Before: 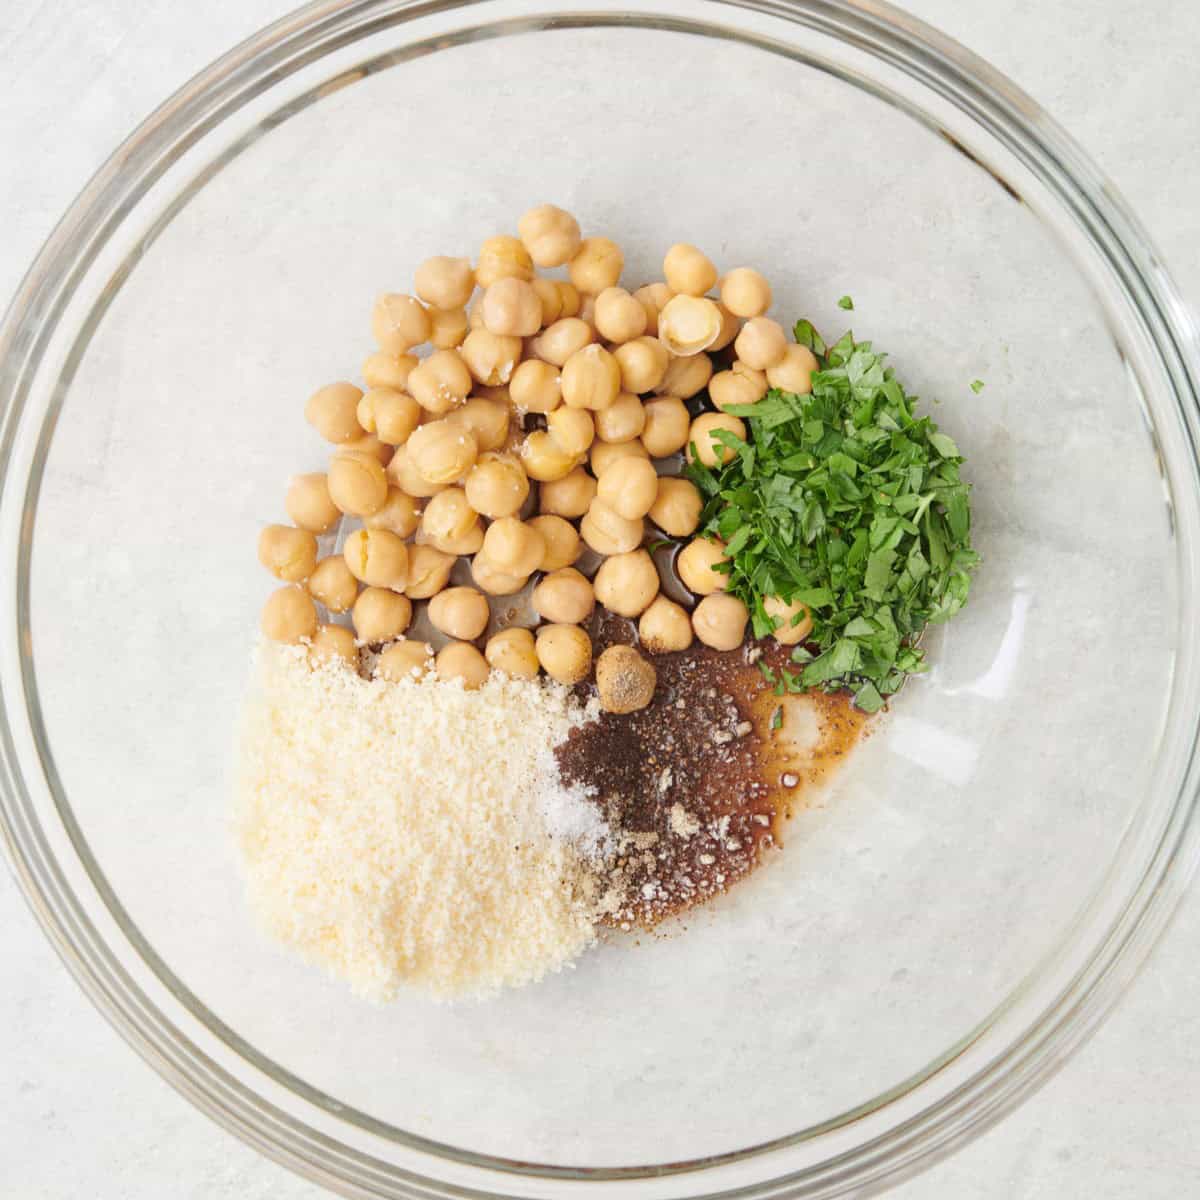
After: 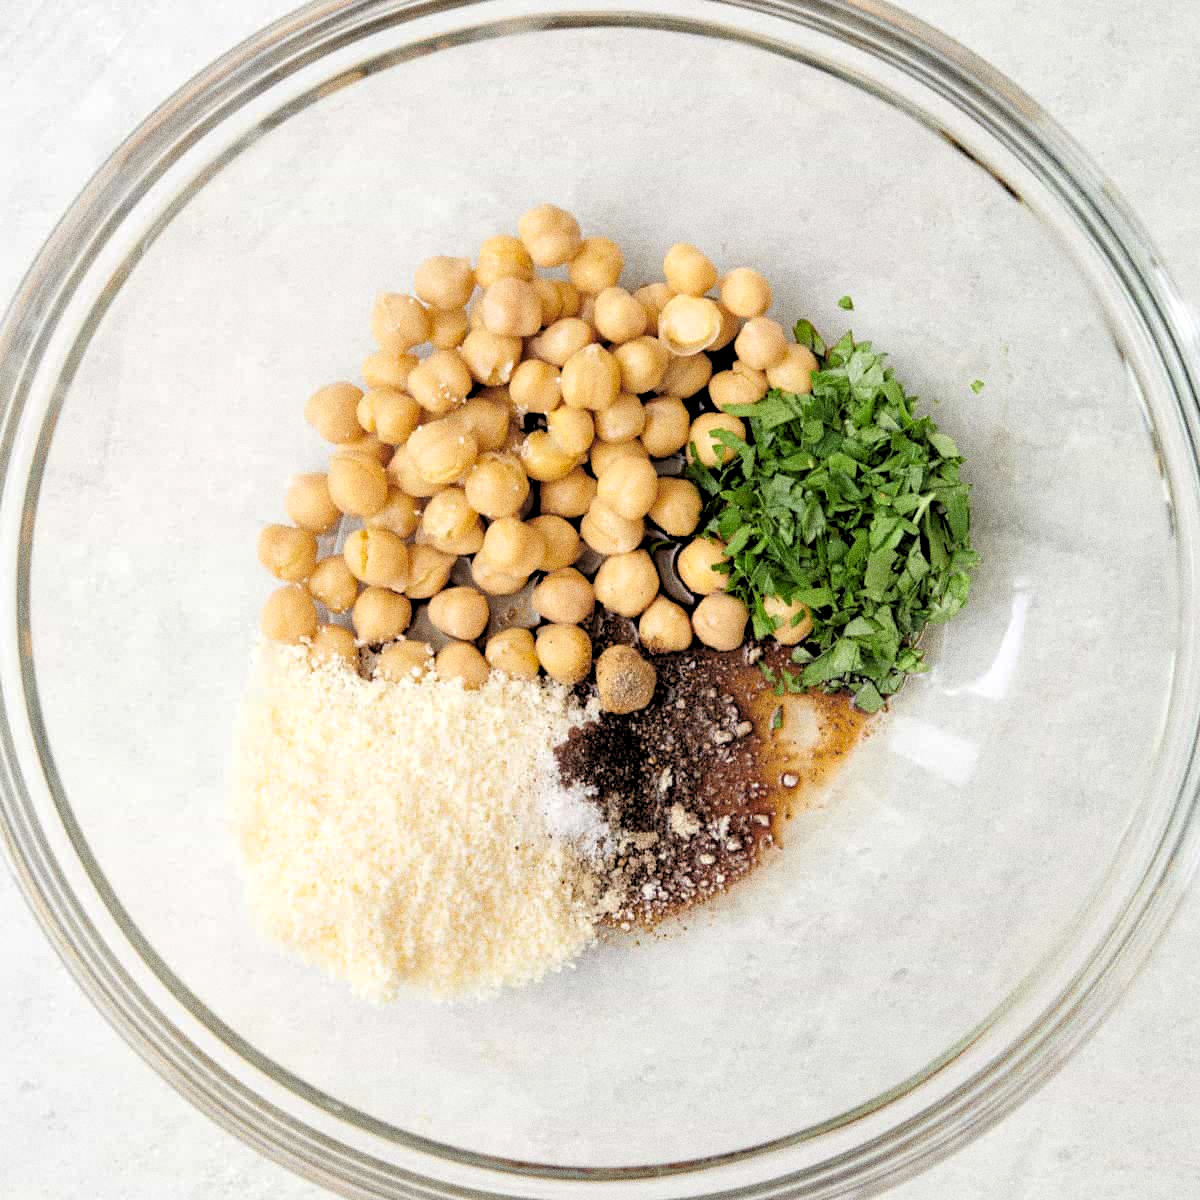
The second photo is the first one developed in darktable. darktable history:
haze removal: strength 0.1, compatibility mode true, adaptive false
rgb levels: levels [[0.034, 0.472, 0.904], [0, 0.5, 1], [0, 0.5, 1]]
grain: coarseness 0.09 ISO, strength 40%
